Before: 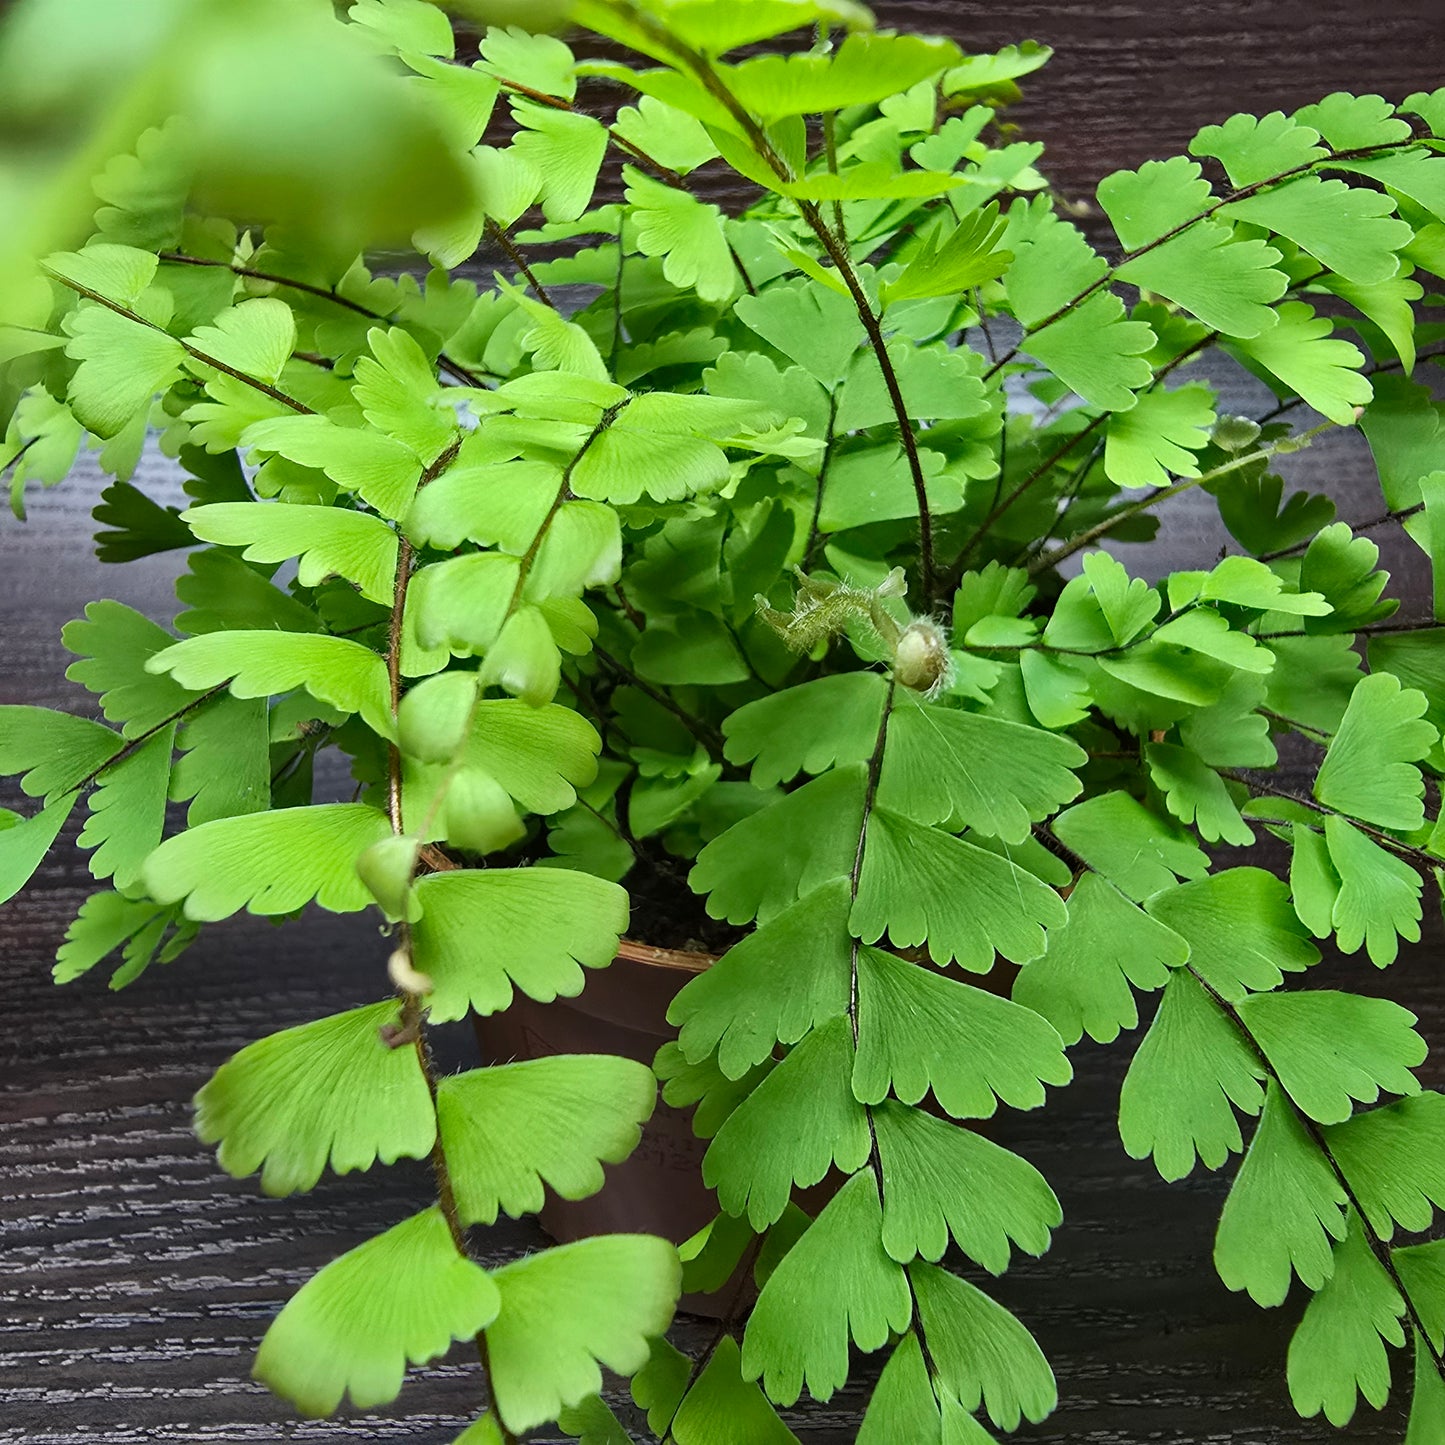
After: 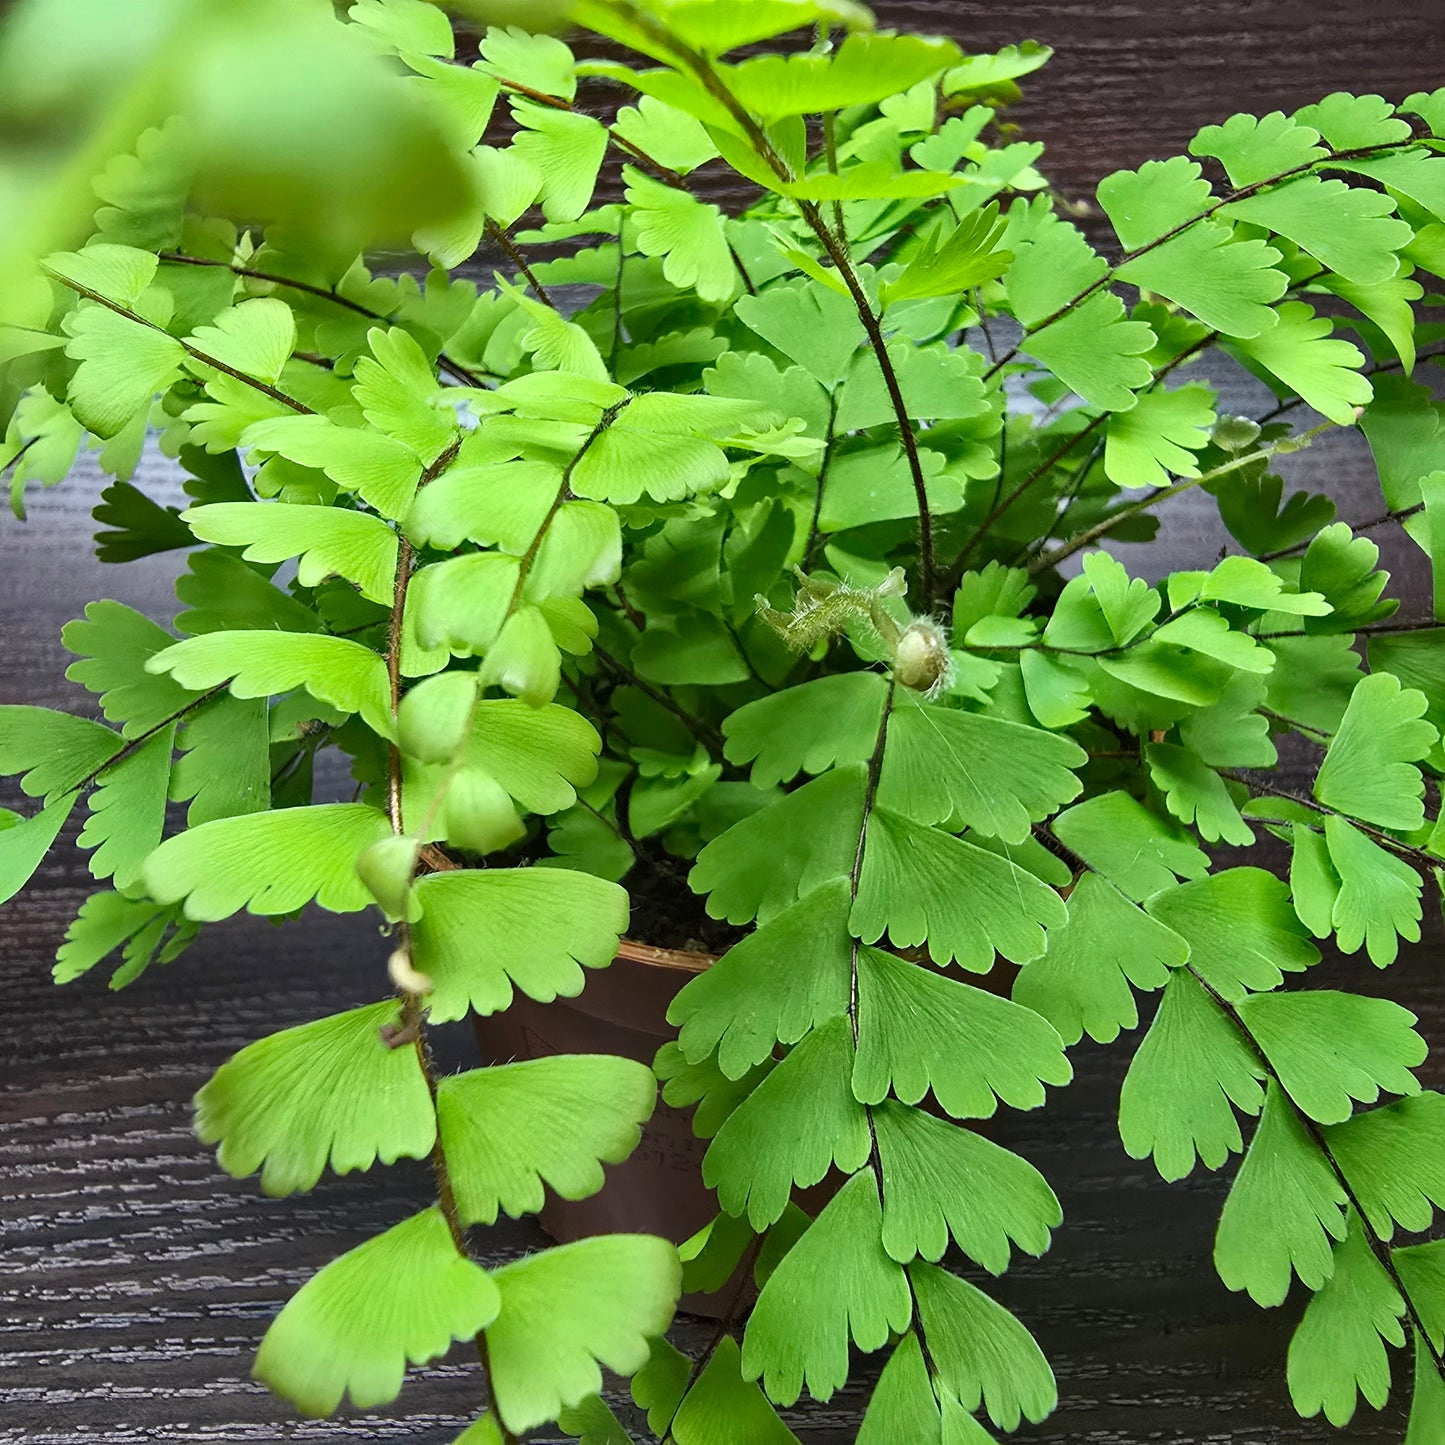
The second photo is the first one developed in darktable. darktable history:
tone equalizer: -7 EV 0.18 EV, -6 EV 0.12 EV, -5 EV 0.08 EV, -4 EV 0.04 EV, -2 EV -0.02 EV, -1 EV -0.04 EV, +0 EV -0.06 EV, luminance estimator HSV value / RGB max
exposure: exposure 0.2 EV, compensate highlight preservation false
